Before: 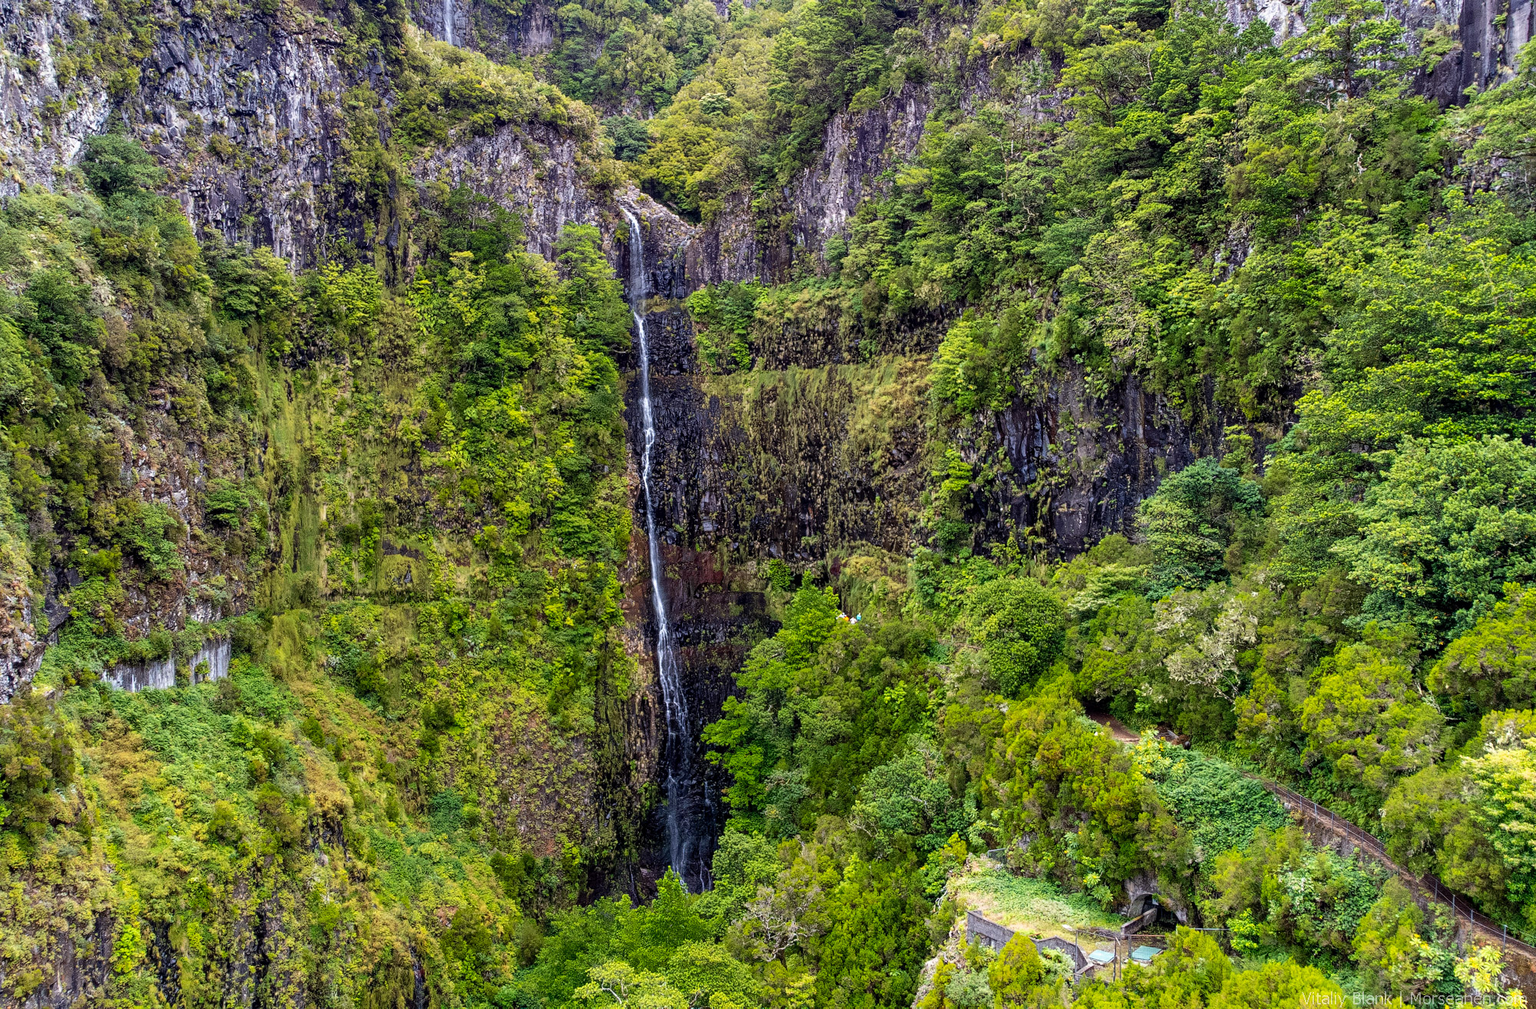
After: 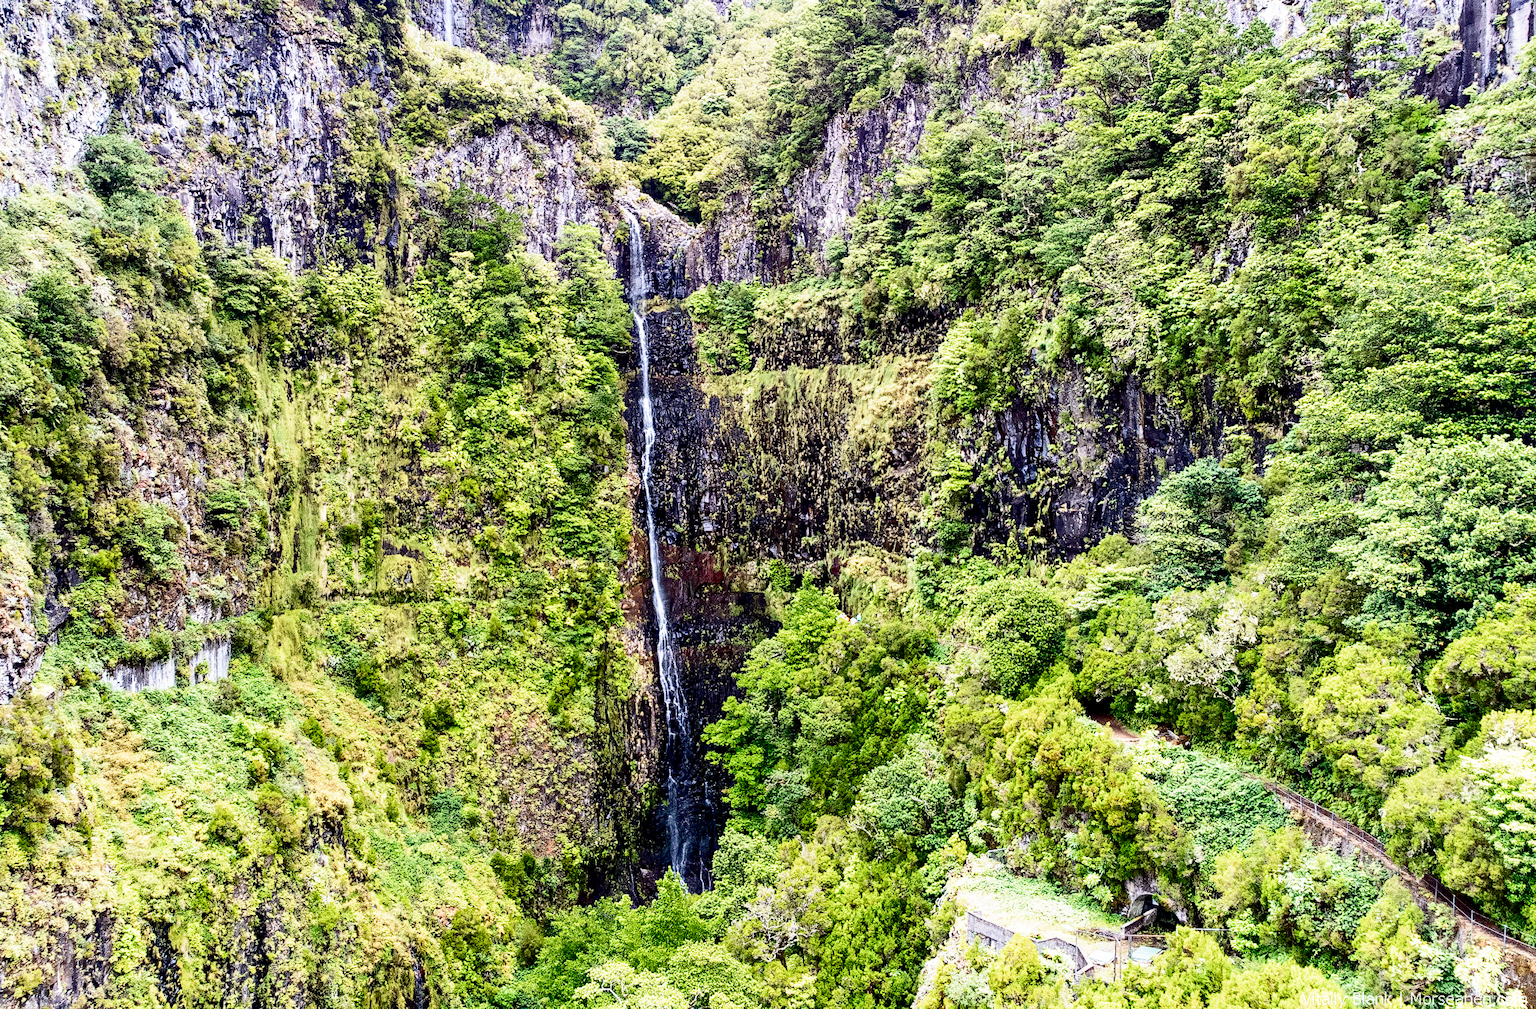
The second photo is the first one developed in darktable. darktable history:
contrast brightness saturation: contrast 0.28
color balance rgb: linear chroma grading › global chroma -0.67%, saturation formula JzAzBz (2021)
filmic rgb: middle gray luminance 9.23%, black relative exposure -10.55 EV, white relative exposure 3.45 EV, threshold 6 EV, target black luminance 0%, hardness 5.98, latitude 59.69%, contrast 1.087, highlights saturation mix 5%, shadows ↔ highlights balance 29.23%, add noise in highlights 0, preserve chrominance no, color science v3 (2019), use custom middle-gray values true, iterations of high-quality reconstruction 0, contrast in highlights soft, enable highlight reconstruction true
